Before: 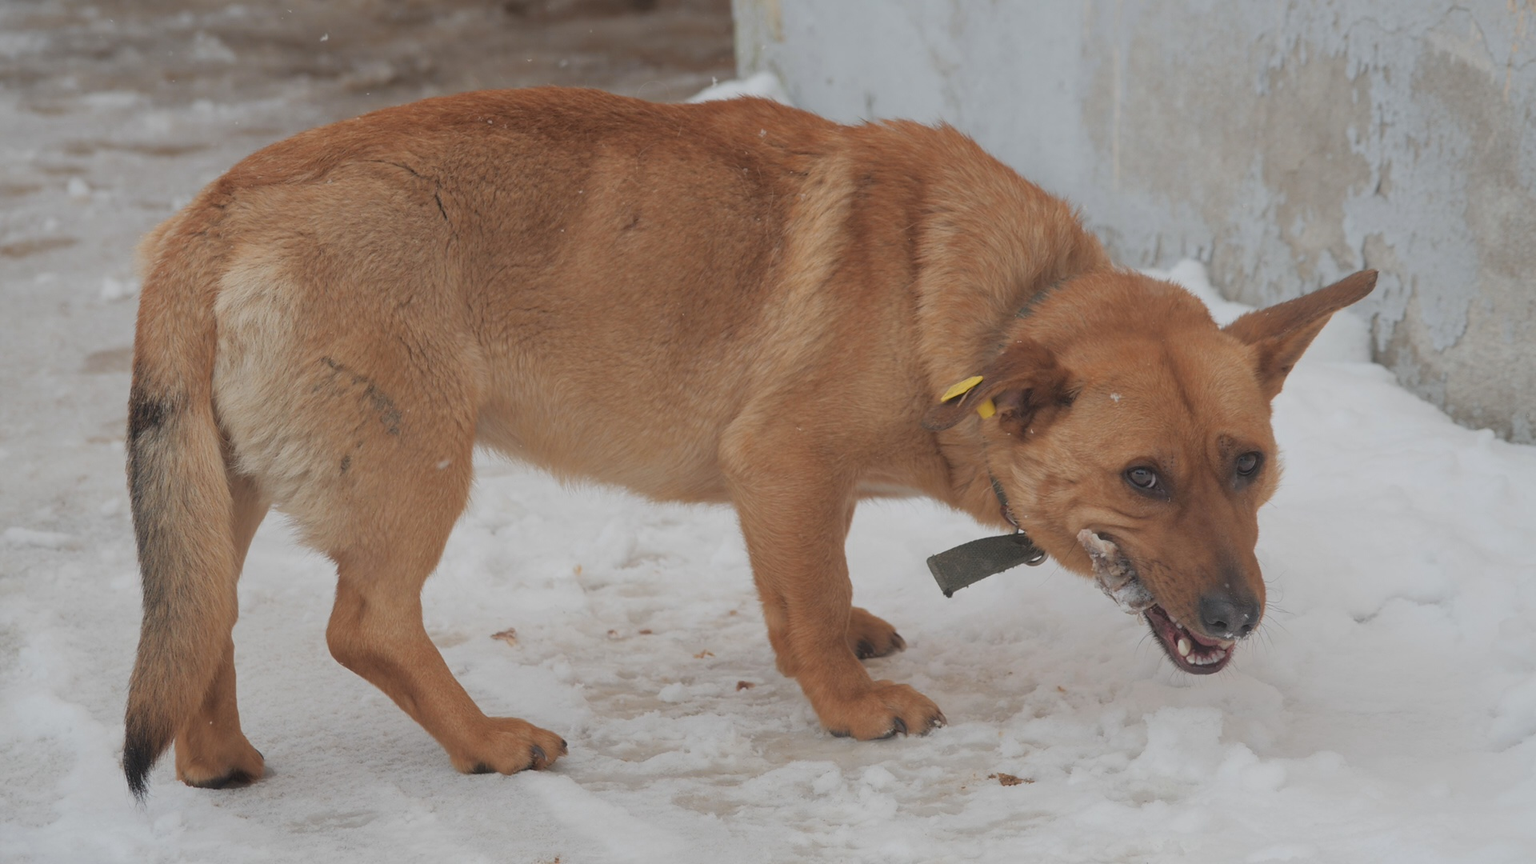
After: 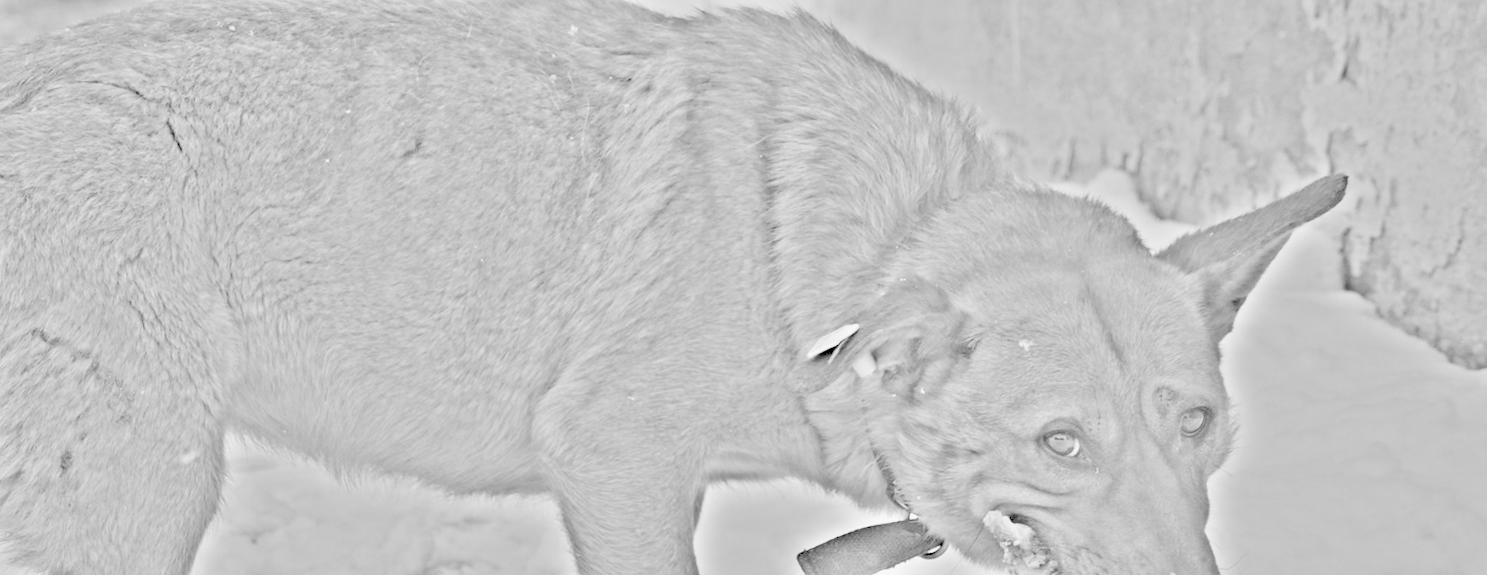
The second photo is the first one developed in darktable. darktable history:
filmic rgb: middle gray luminance 2.5%, black relative exposure -10 EV, white relative exposure 7 EV, threshold 6 EV, dynamic range scaling 10%, target black luminance 0%, hardness 3.19, latitude 44.39%, contrast 0.682, highlights saturation mix 5%, shadows ↔ highlights balance 13.63%, add noise in highlights 0, color science v3 (2019), use custom middle-gray values true, iterations of high-quality reconstruction 0, contrast in highlights soft, enable highlight reconstruction true
rotate and perspective: rotation -2°, crop left 0.022, crop right 0.978, crop top 0.049, crop bottom 0.951
highpass: on, module defaults
crop: left 18.38%, top 11.092%, right 2.134%, bottom 33.217%
